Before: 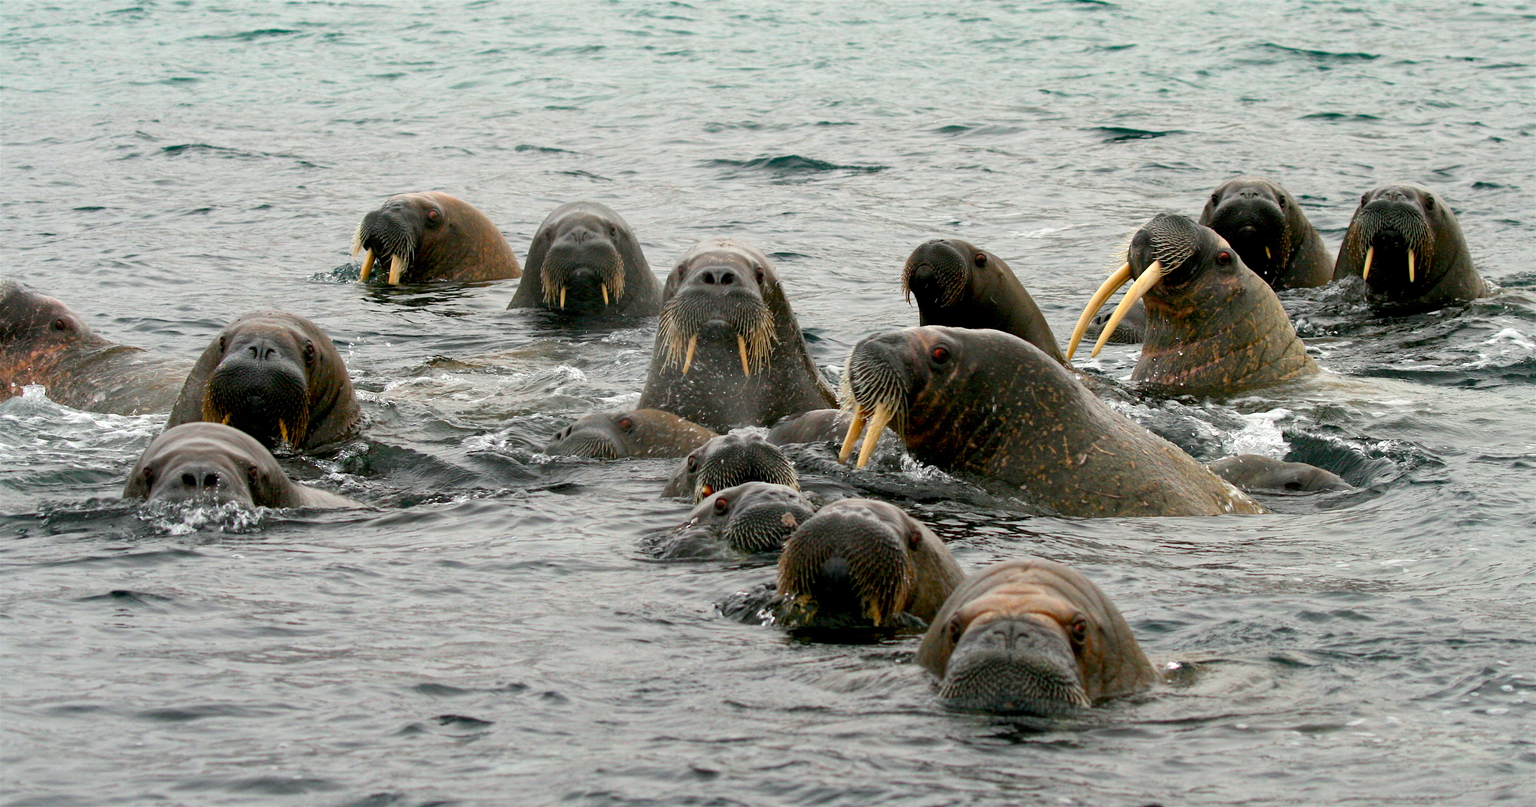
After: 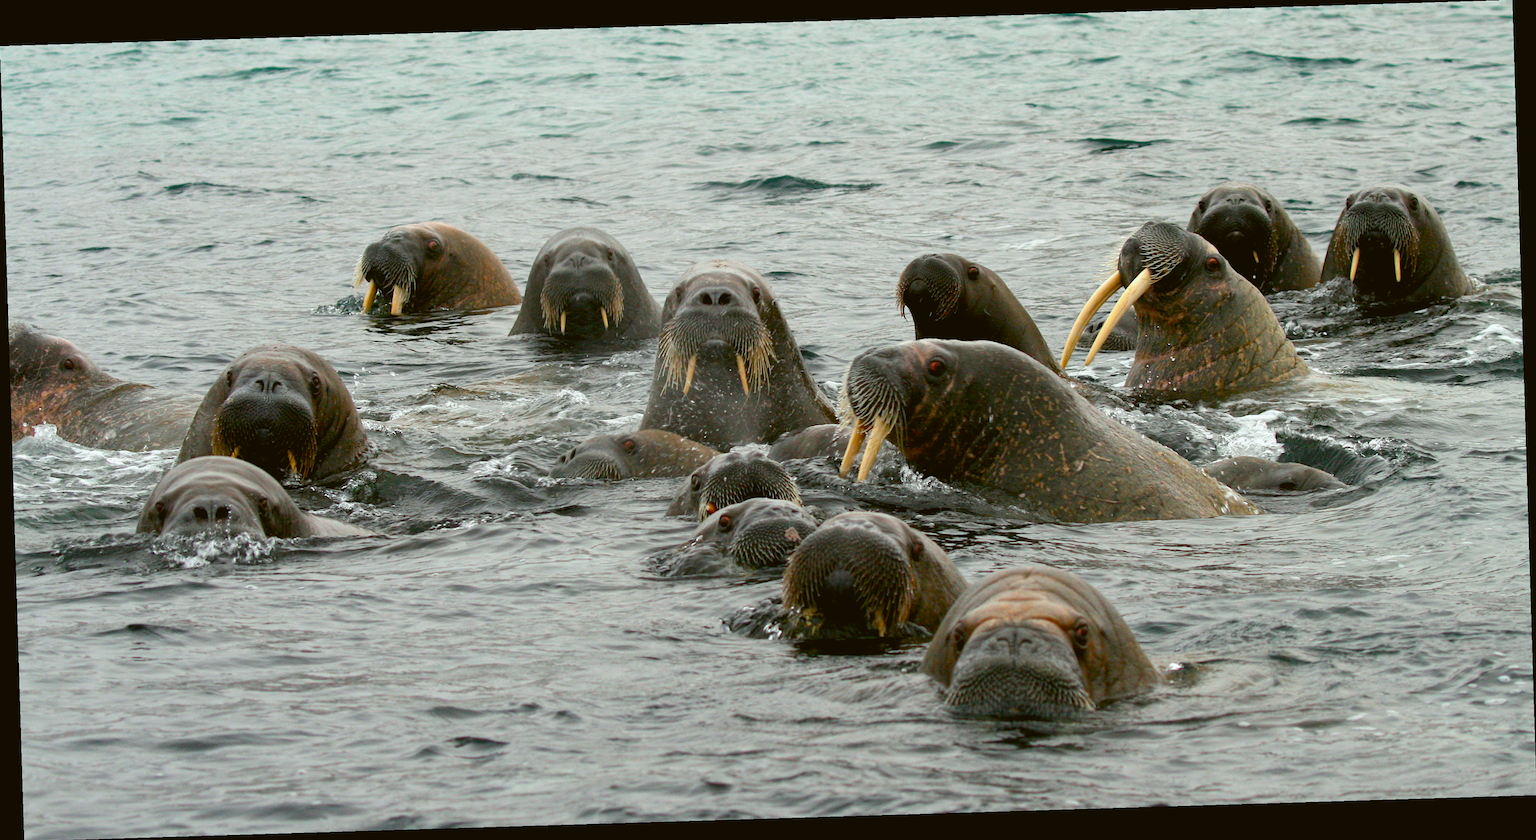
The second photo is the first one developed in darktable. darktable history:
color balance: lift [1.004, 1.002, 1.002, 0.998], gamma [1, 1.007, 1.002, 0.993], gain [1, 0.977, 1.013, 1.023], contrast -3.64%
rotate and perspective: rotation -1.75°, automatic cropping off
